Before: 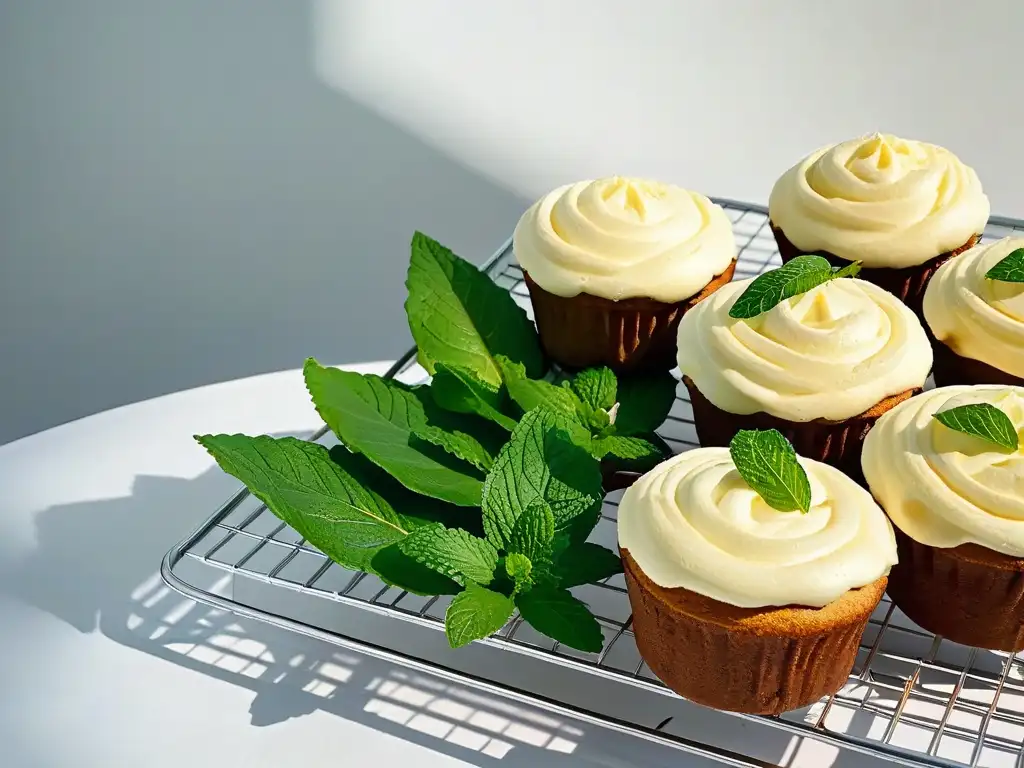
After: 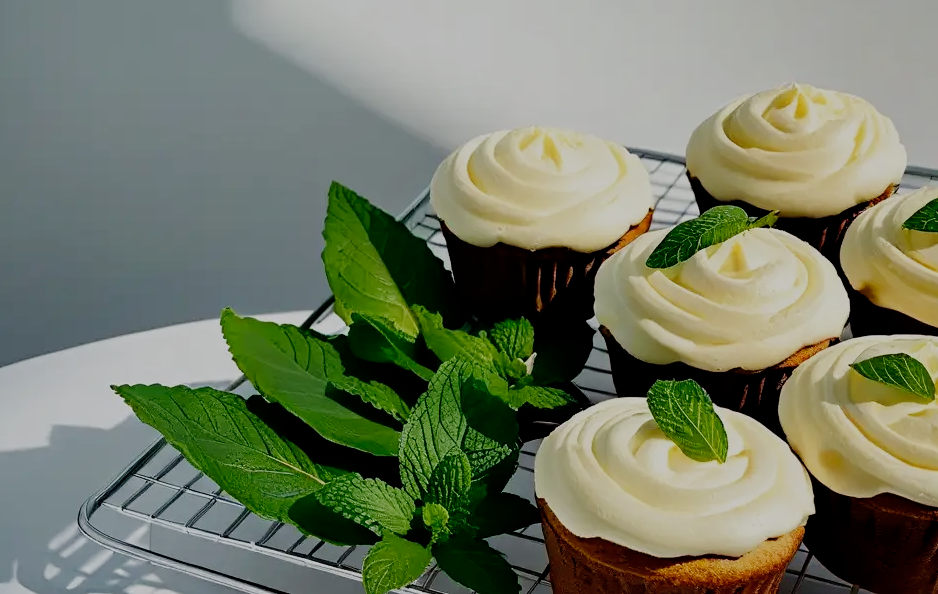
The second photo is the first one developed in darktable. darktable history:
crop: left 8.155%, top 6.611%, bottom 15.385%
contrast brightness saturation: saturation -0.05
color zones: curves: ch0 [(0, 0.613) (0.01, 0.613) (0.245, 0.448) (0.498, 0.529) (0.642, 0.665) (0.879, 0.777) (0.99, 0.613)]; ch1 [(0, 0) (0.143, 0) (0.286, 0) (0.429, 0) (0.571, 0) (0.714, 0) (0.857, 0)], mix -93.41%
filmic rgb: middle gray luminance 29%, black relative exposure -10.3 EV, white relative exposure 5.5 EV, threshold 6 EV, target black luminance 0%, hardness 3.95, latitude 2.04%, contrast 1.132, highlights saturation mix 5%, shadows ↔ highlights balance 15.11%, add noise in highlights 0, preserve chrominance no, color science v3 (2019), use custom middle-gray values true, iterations of high-quality reconstruction 0, contrast in highlights soft, enable highlight reconstruction true
